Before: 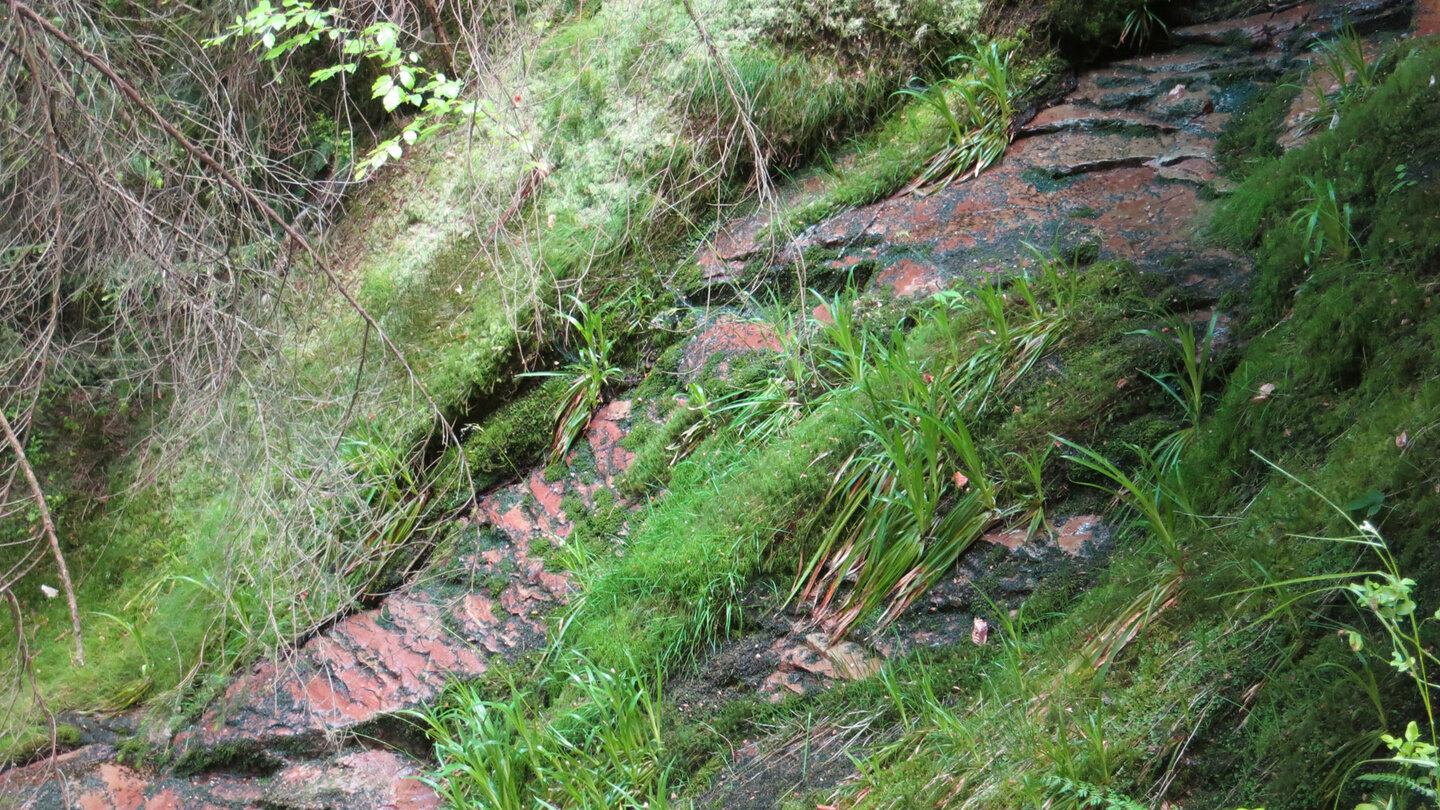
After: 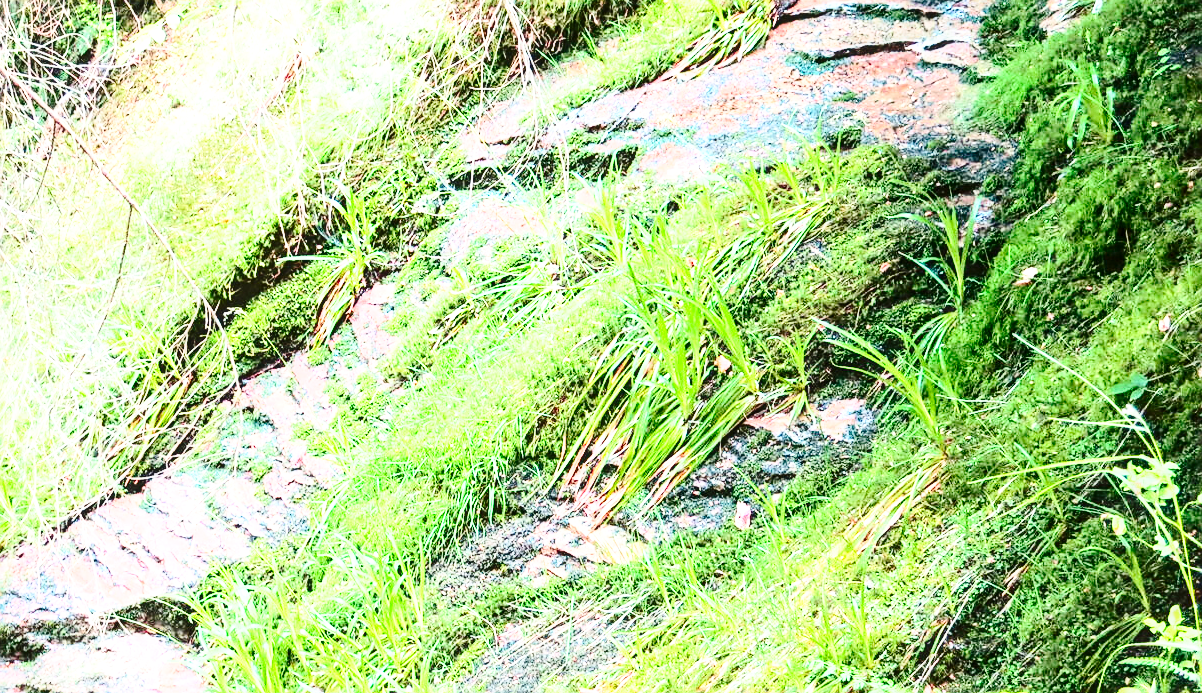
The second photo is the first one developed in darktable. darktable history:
crop: left 16.518%, top 14.373%
tone equalizer: edges refinement/feathering 500, mask exposure compensation -1.57 EV, preserve details no
local contrast: on, module defaults
exposure: exposure 1.21 EV, compensate exposure bias true, compensate highlight preservation false
sharpen: on, module defaults
base curve: curves: ch0 [(0, 0) (0.028, 0.03) (0.121, 0.232) (0.46, 0.748) (0.859, 0.968) (1, 1)], preserve colors none
contrast brightness saturation: contrast 0.414, brightness 0.041, saturation 0.261
